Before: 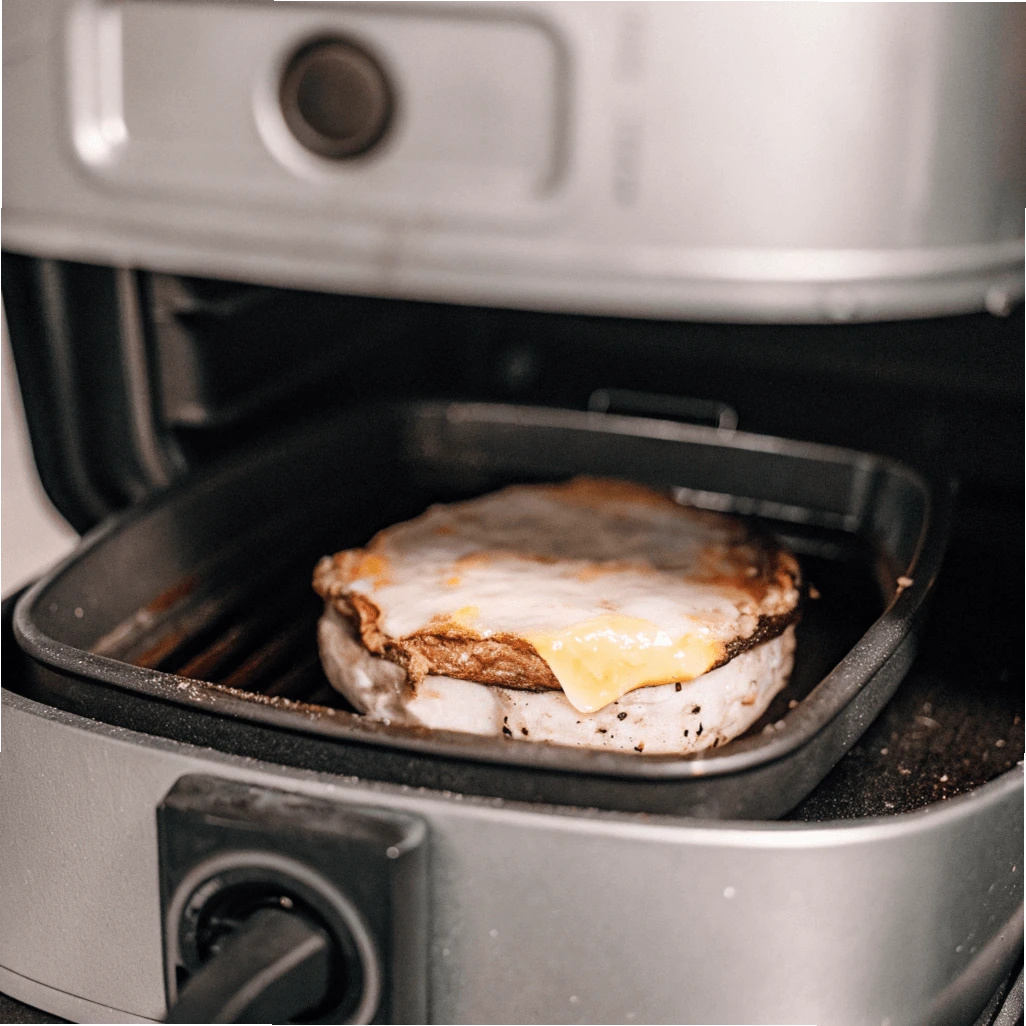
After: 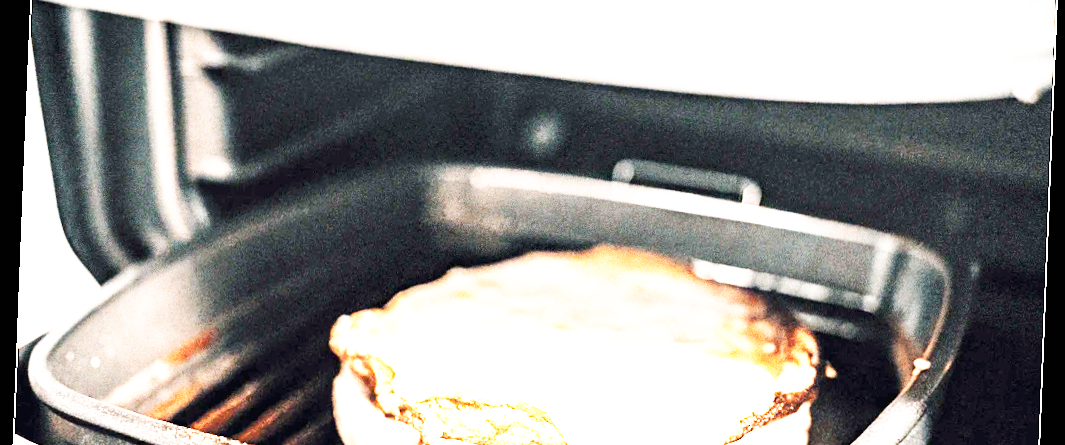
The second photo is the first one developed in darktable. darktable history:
crop and rotate: top 23.84%, bottom 34.294%
base curve: curves: ch0 [(0, 0) (0.007, 0.004) (0.027, 0.03) (0.046, 0.07) (0.207, 0.54) (0.442, 0.872) (0.673, 0.972) (1, 1)], preserve colors none
exposure: exposure 3 EV, compensate highlight preservation false
rotate and perspective: rotation 2.27°, automatic cropping off
